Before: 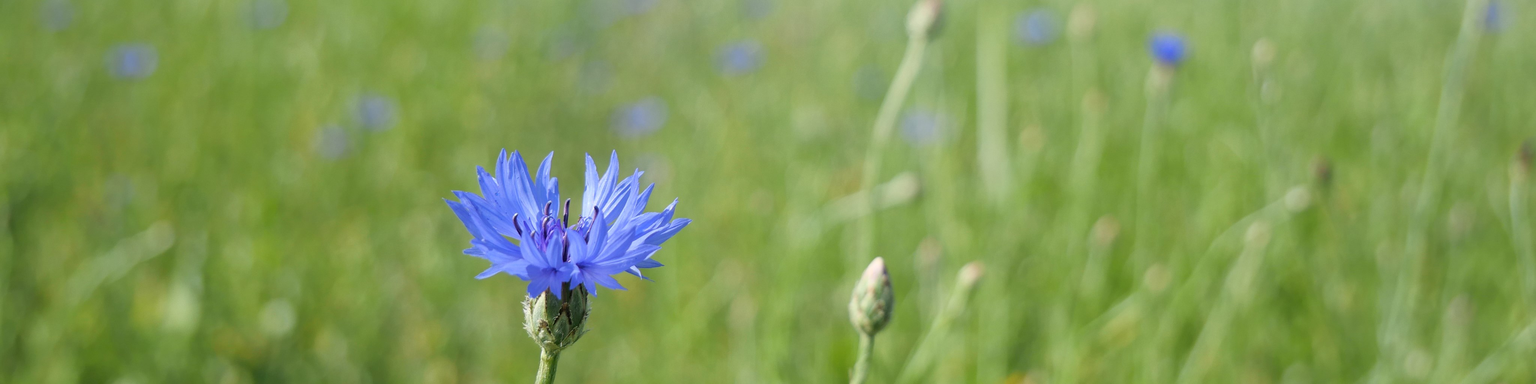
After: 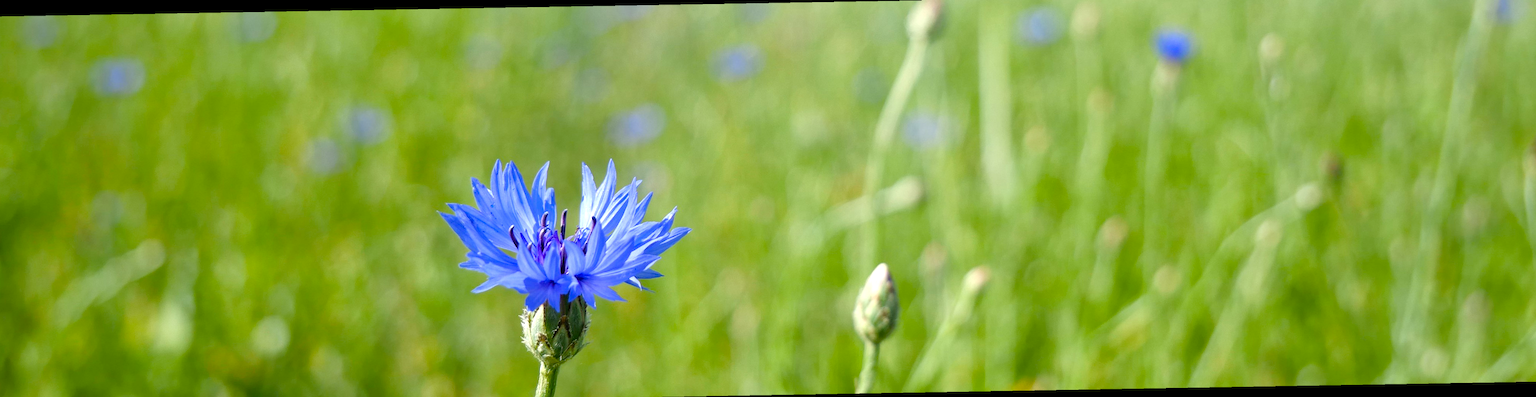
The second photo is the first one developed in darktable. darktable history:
color balance rgb: perceptual saturation grading › mid-tones 6.33%, perceptual saturation grading › shadows 72.44%, perceptual brilliance grading › highlights 11.59%, contrast 5.05%
rotate and perspective: rotation -1°, crop left 0.011, crop right 0.989, crop top 0.025, crop bottom 0.975
